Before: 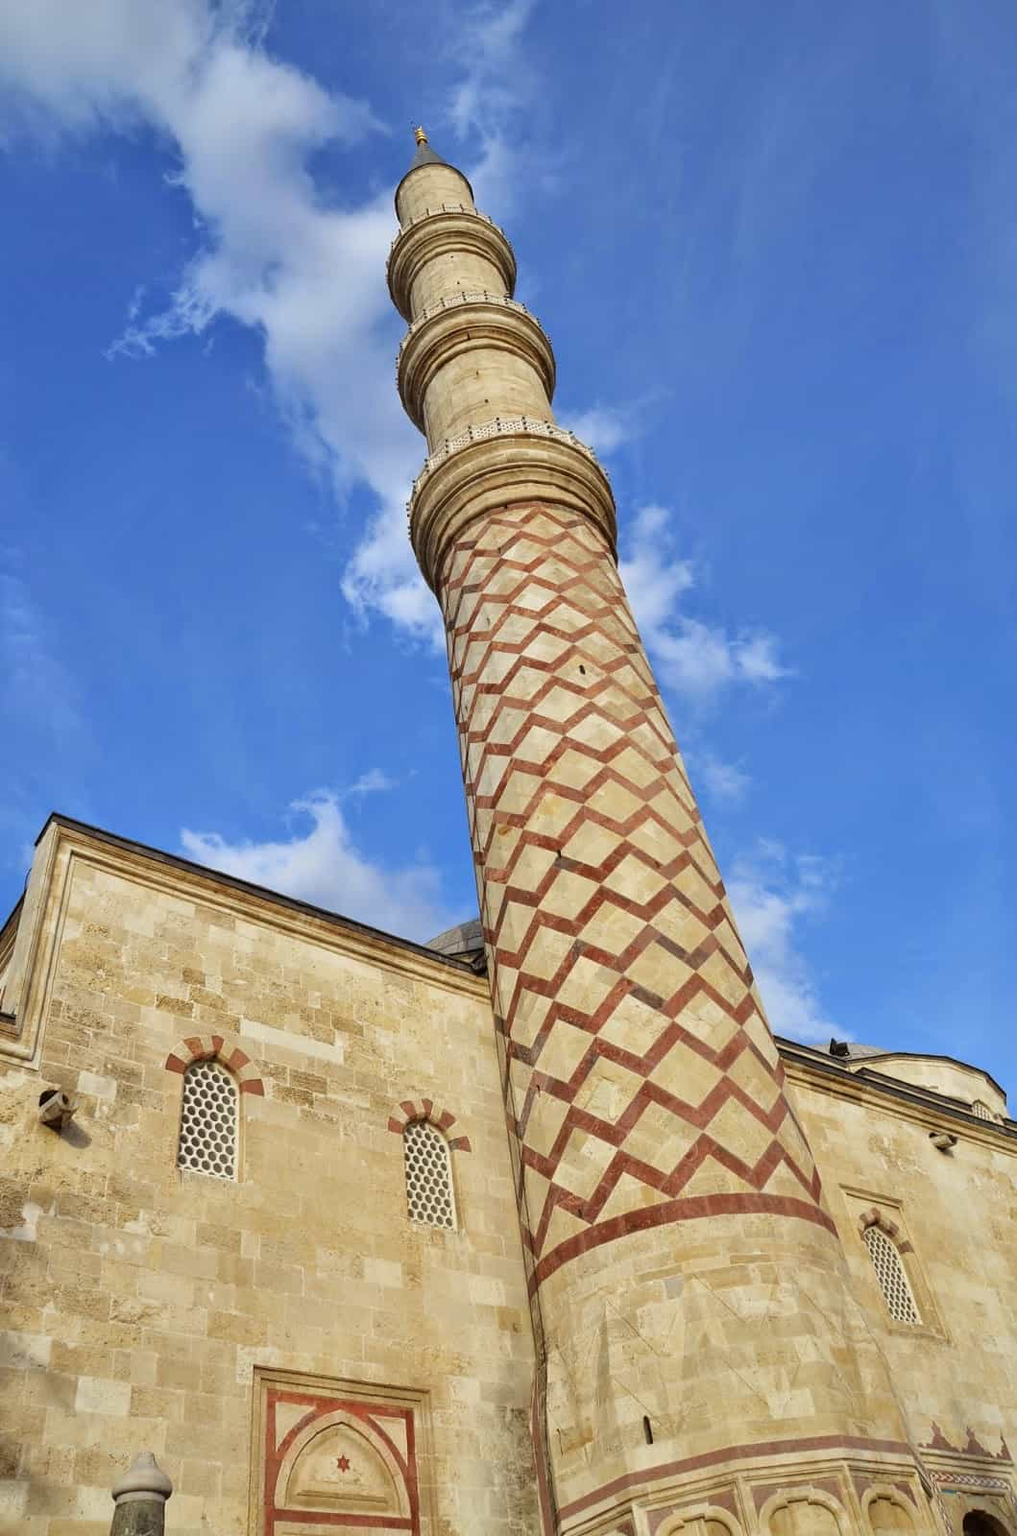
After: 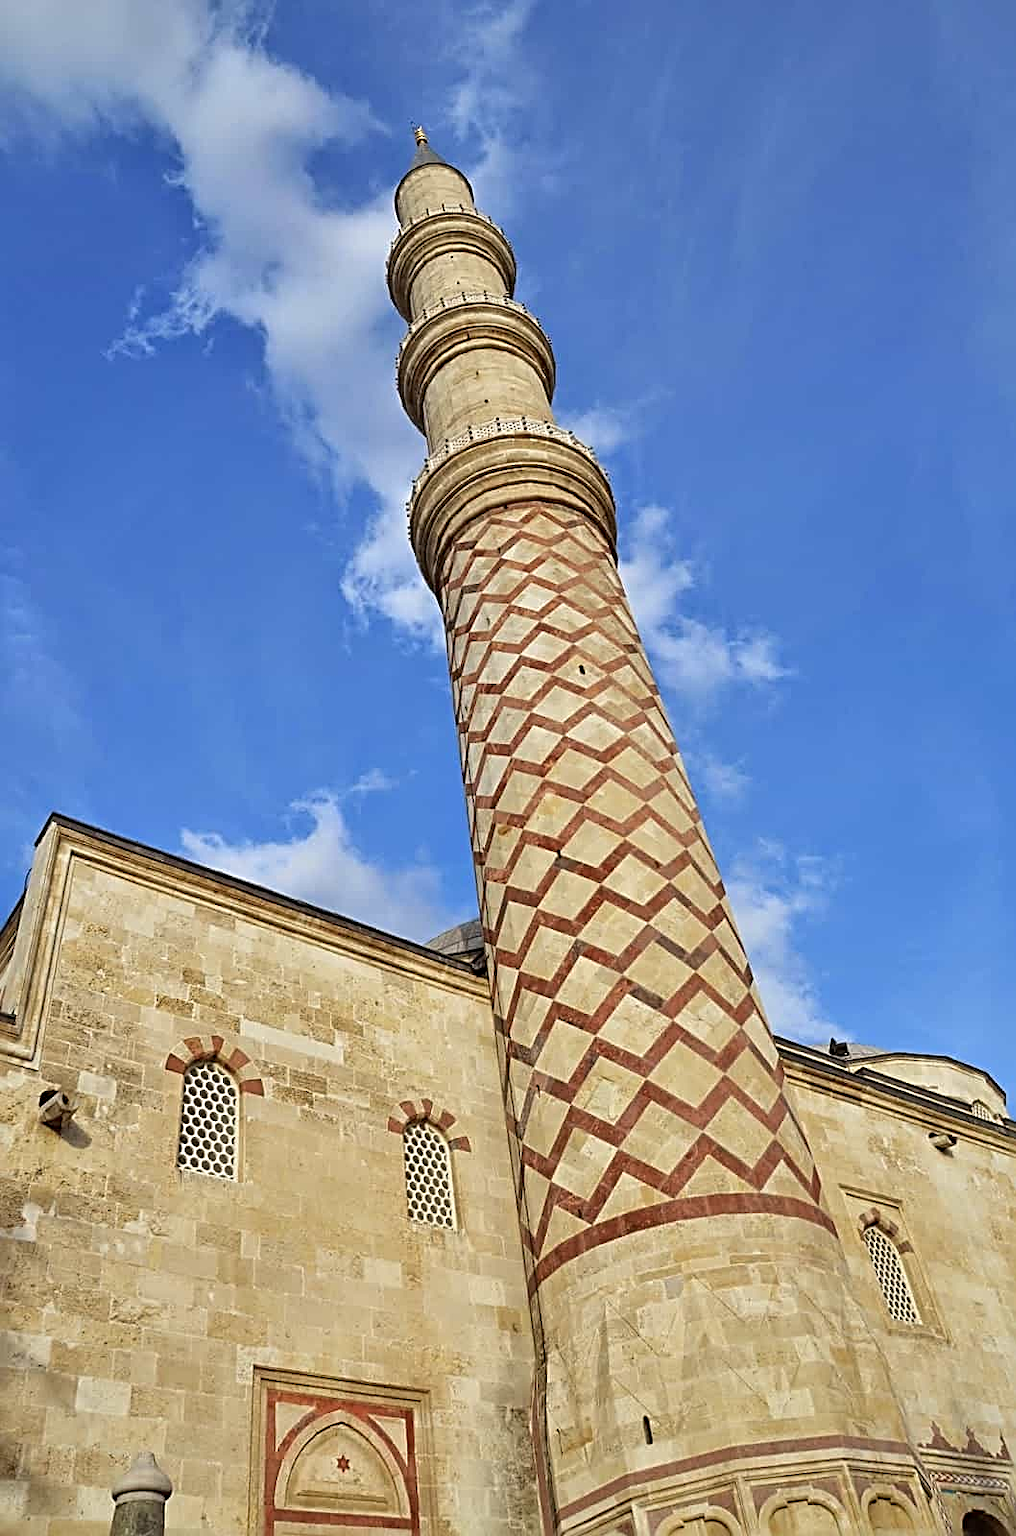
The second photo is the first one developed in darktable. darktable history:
sharpen: radius 3.051, amount 0.771
